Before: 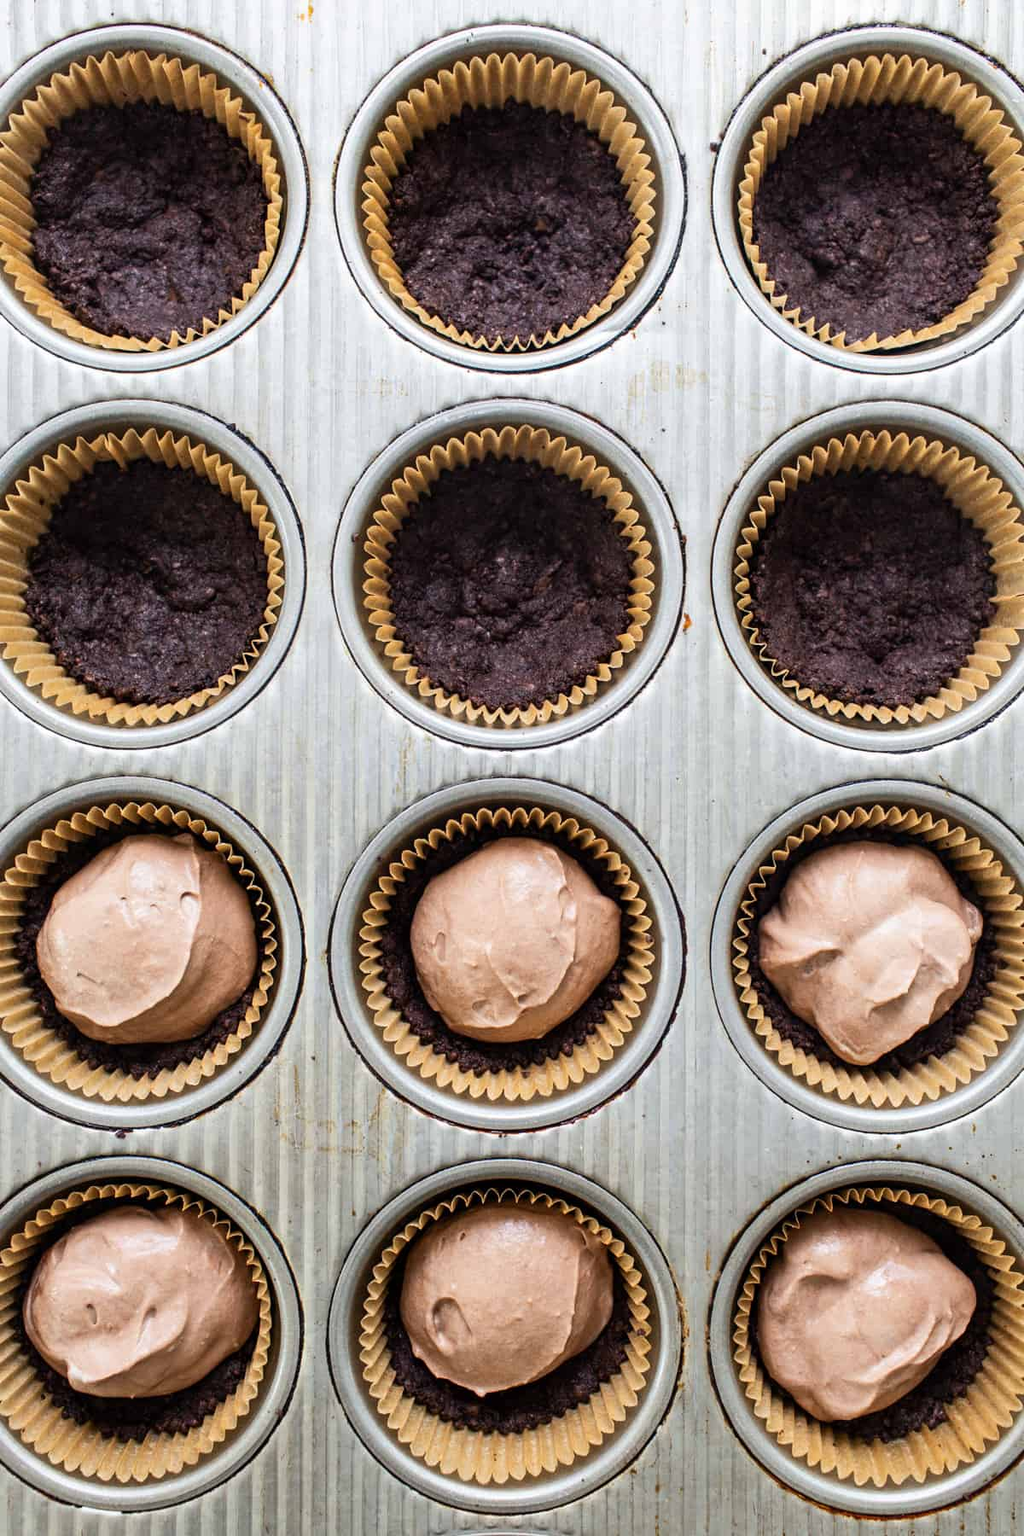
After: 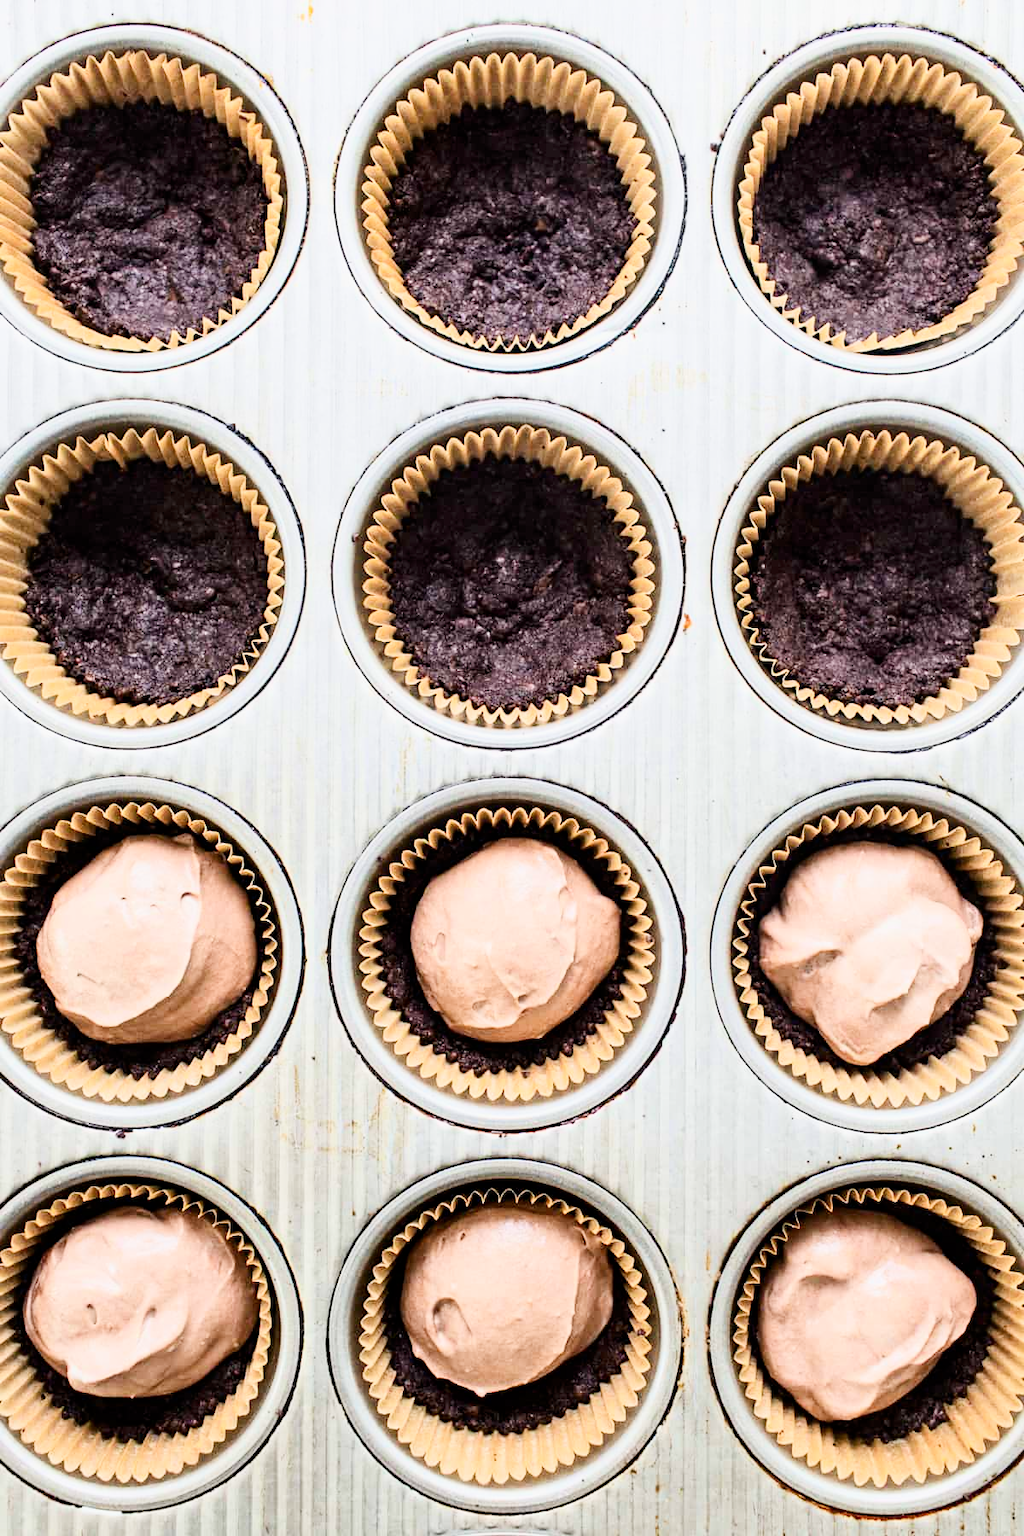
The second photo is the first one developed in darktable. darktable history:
contrast brightness saturation: contrast 0.22
filmic rgb: black relative exposure -7.65 EV, white relative exposure 4.56 EV, threshold 2.97 EV, hardness 3.61, enable highlight reconstruction true
exposure: exposure 1.162 EV, compensate highlight preservation false
tone equalizer: edges refinement/feathering 500, mask exposure compensation -1.57 EV, preserve details no
